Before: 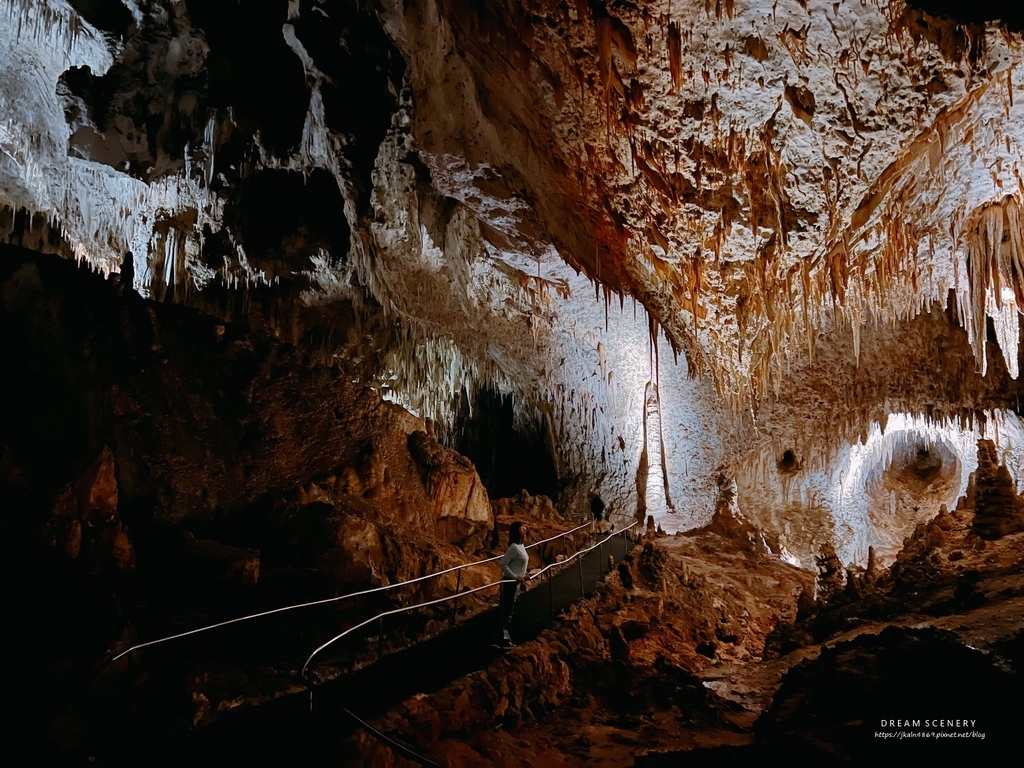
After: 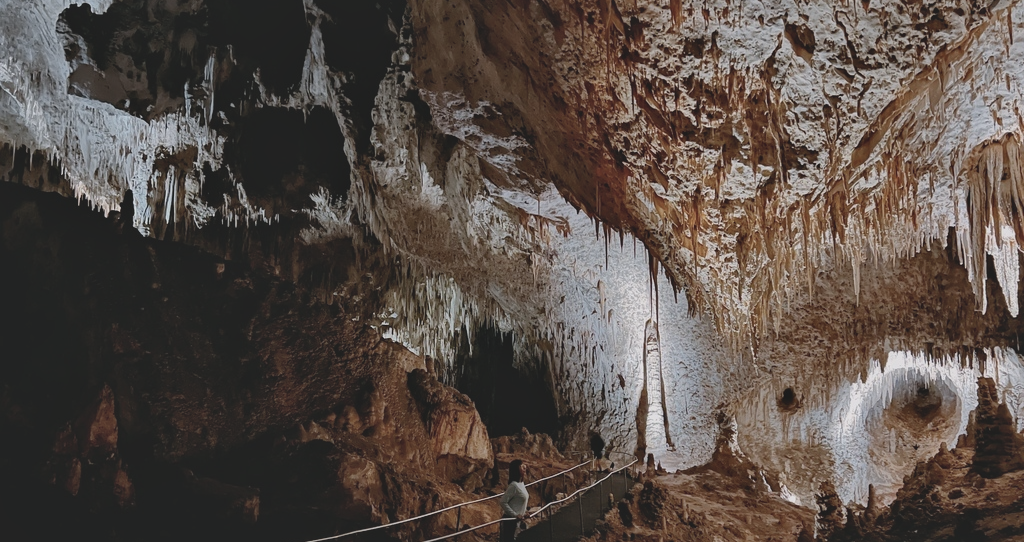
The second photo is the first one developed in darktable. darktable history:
crop and rotate: top 8.148%, bottom 21.154%
local contrast: mode bilateral grid, contrast 29, coarseness 25, midtone range 0.2
contrast brightness saturation: contrast -0.256, saturation -0.439
